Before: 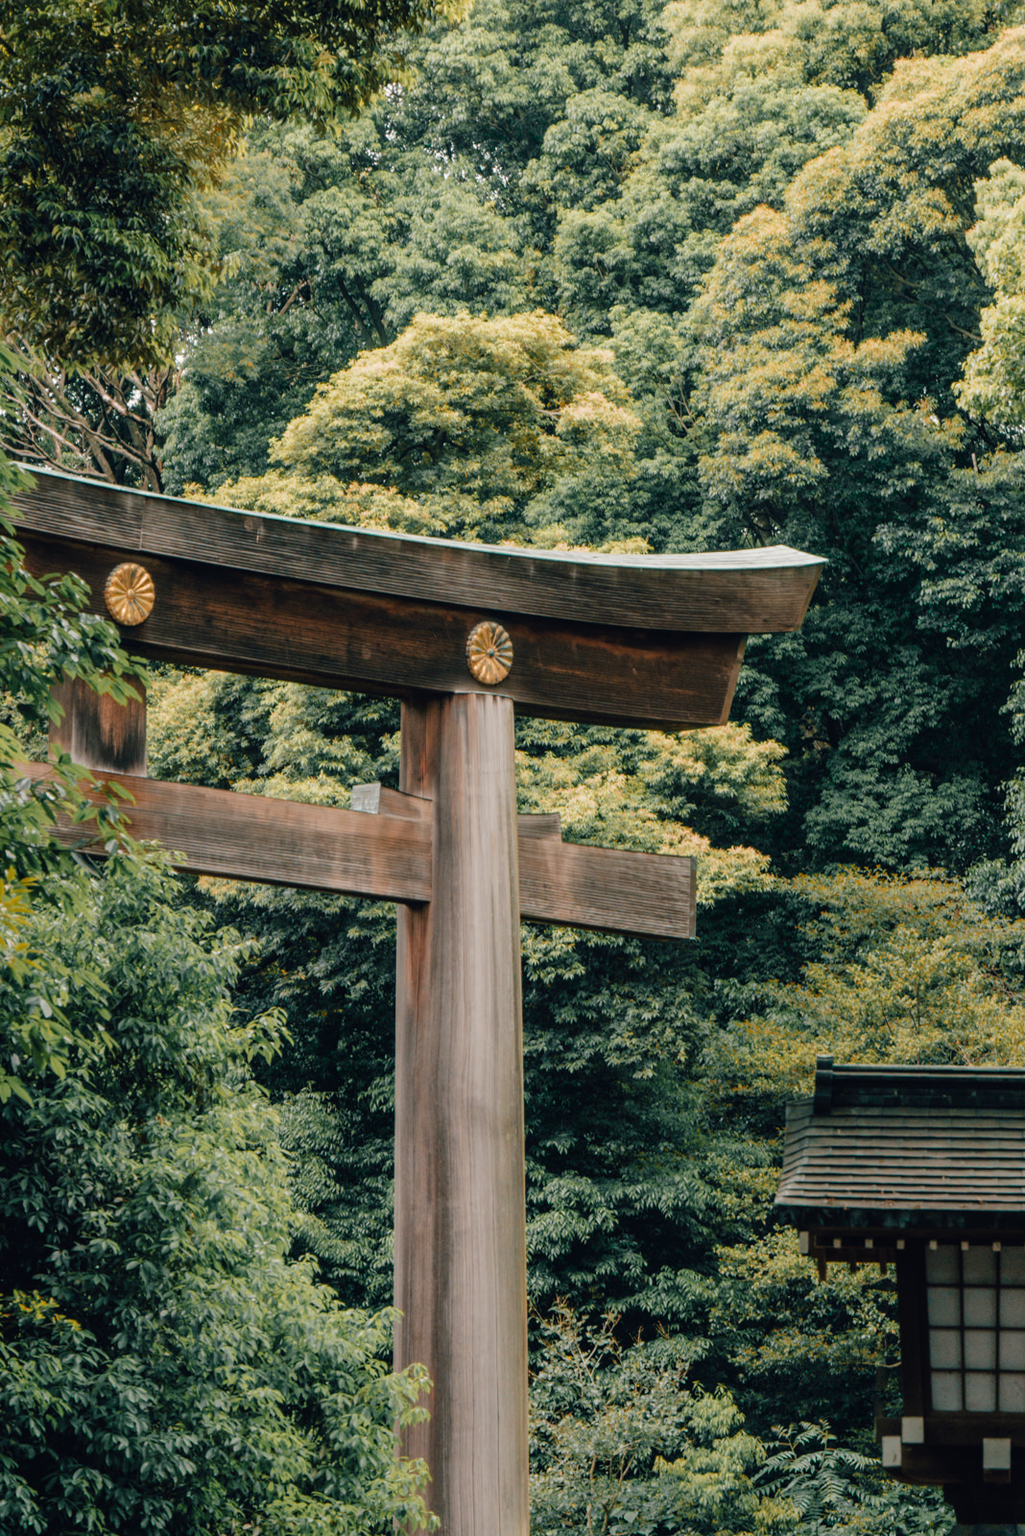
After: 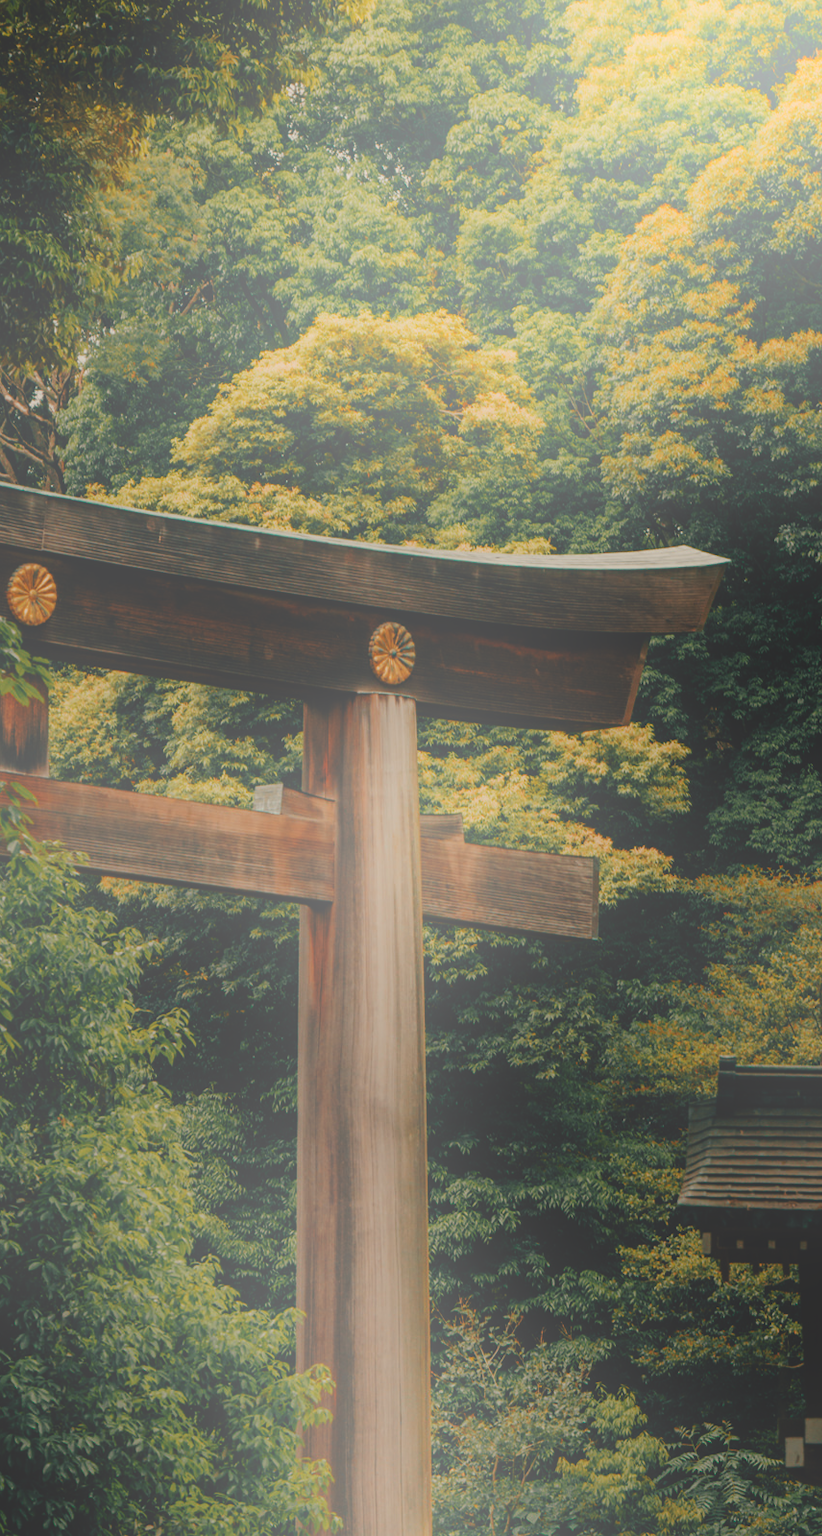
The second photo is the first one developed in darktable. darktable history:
exposure: exposure -0.462 EV, compensate highlight preservation false
crop and rotate: left 9.597%, right 10.195%
tone equalizer: -8 EV -2 EV, -7 EV -2 EV, -6 EV -2 EV, -5 EV -2 EV, -4 EV -2 EV, -3 EV -2 EV, -2 EV -2 EV, -1 EV -1.63 EV, +0 EV -2 EV
white balance: red 1.045, blue 0.932
bloom: size 25%, threshold 5%, strength 90%
base curve: curves: ch0 [(0, 0) (0.026, 0.03) (0.109, 0.232) (0.351, 0.748) (0.669, 0.968) (1, 1)], preserve colors none
